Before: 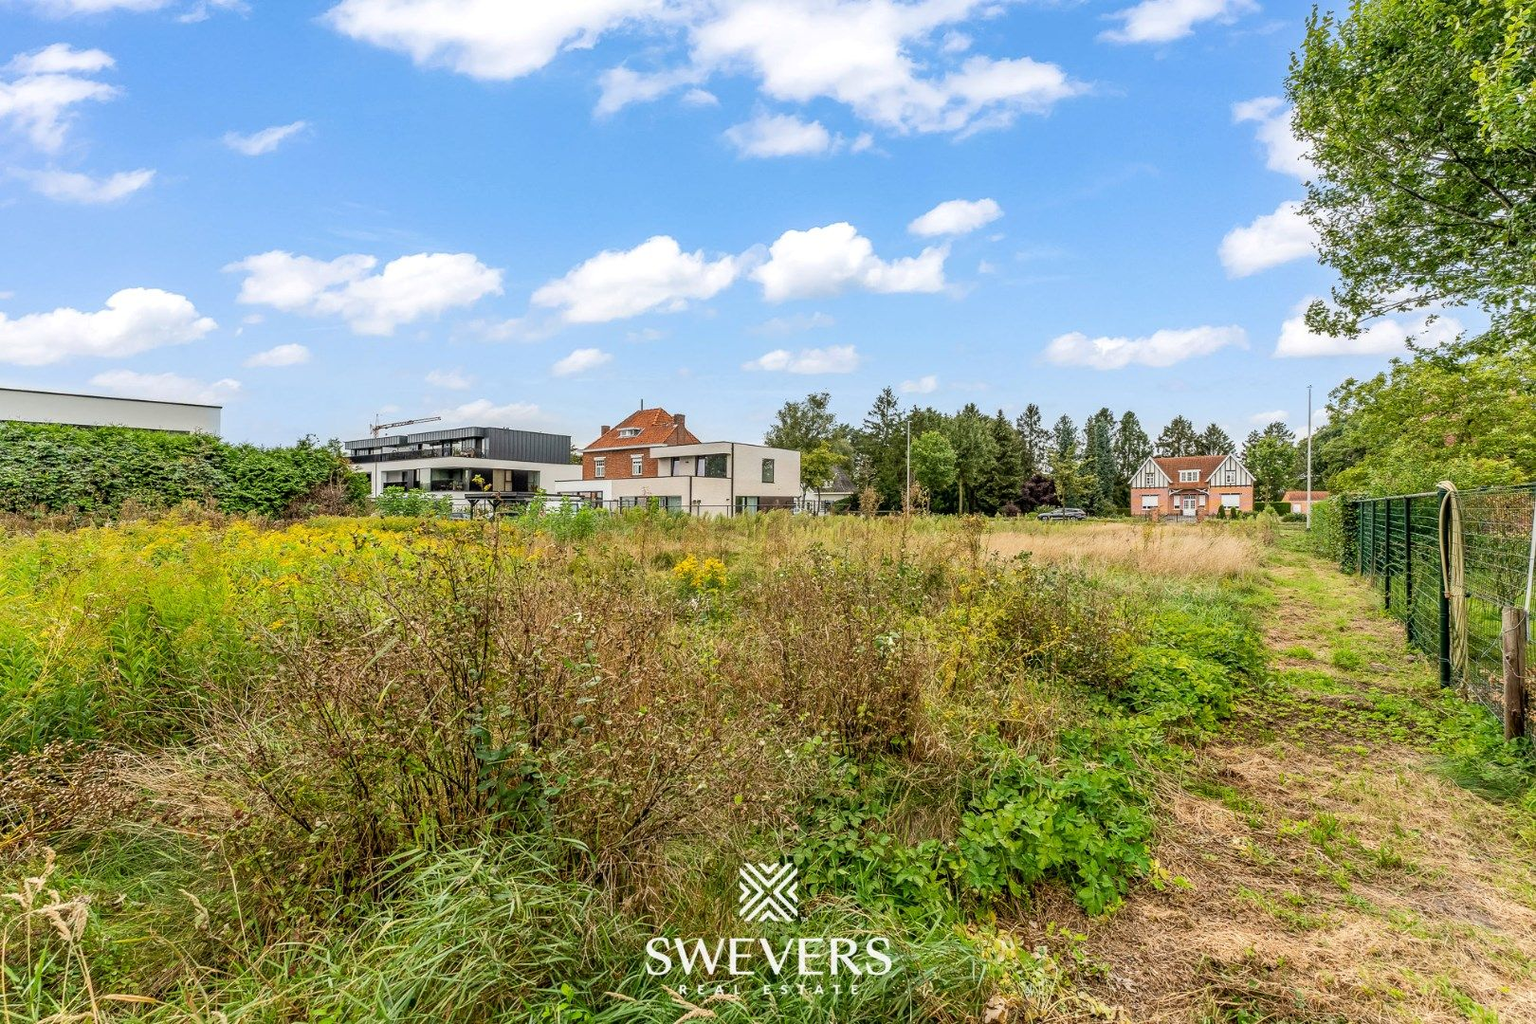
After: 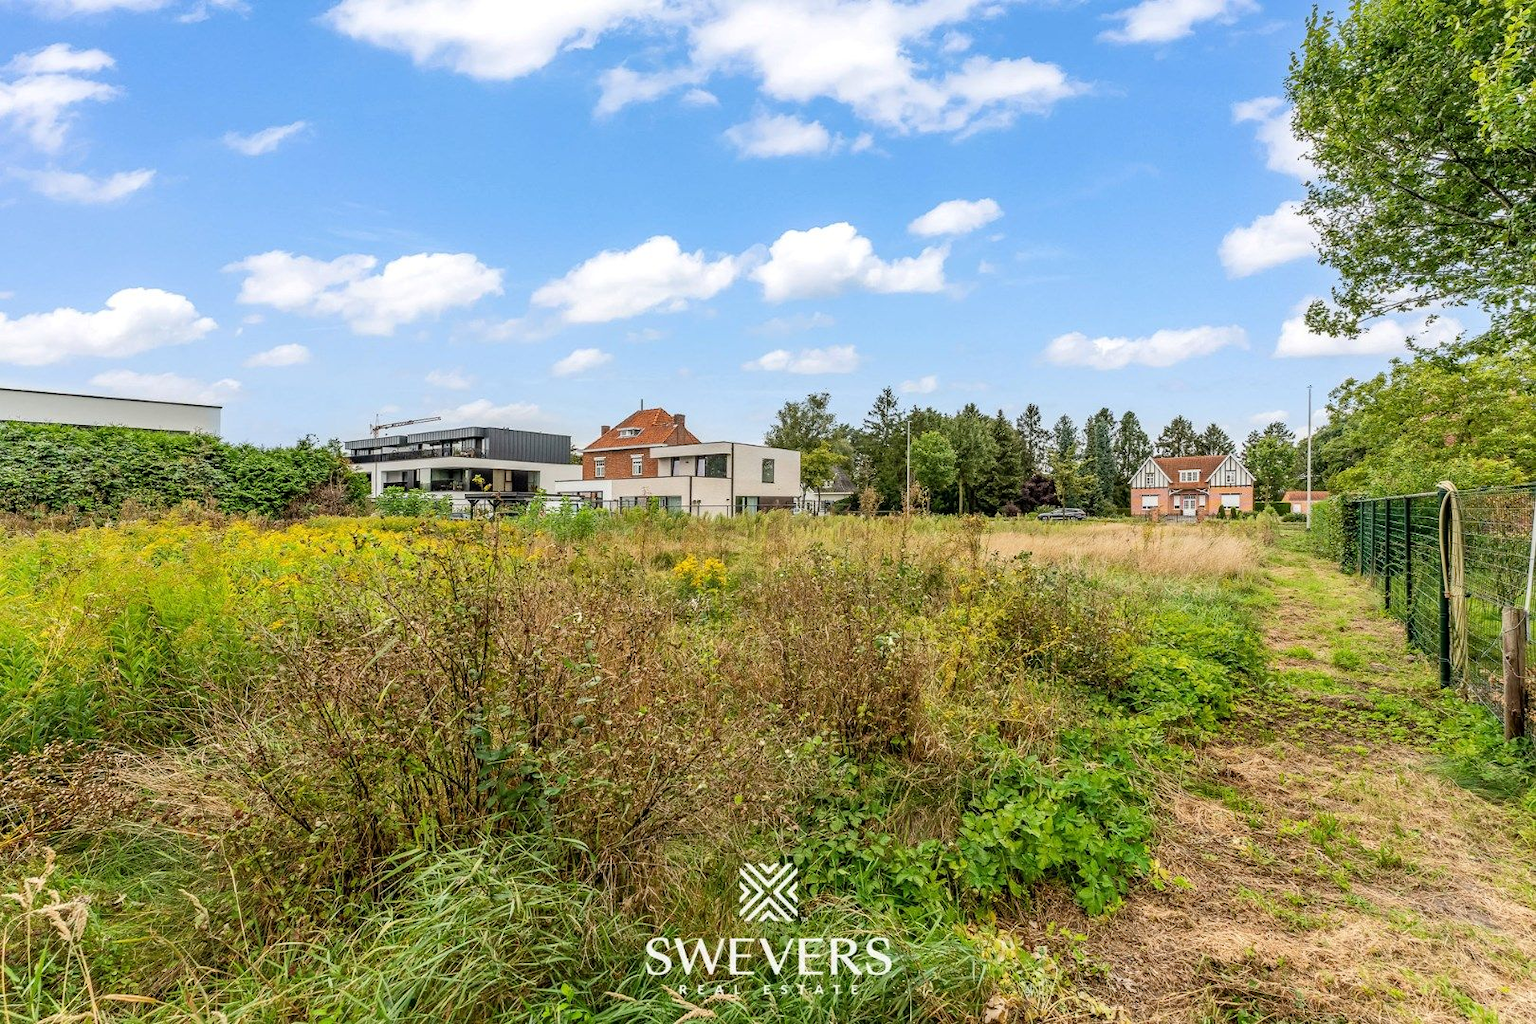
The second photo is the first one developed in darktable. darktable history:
levels: black 8.58%
